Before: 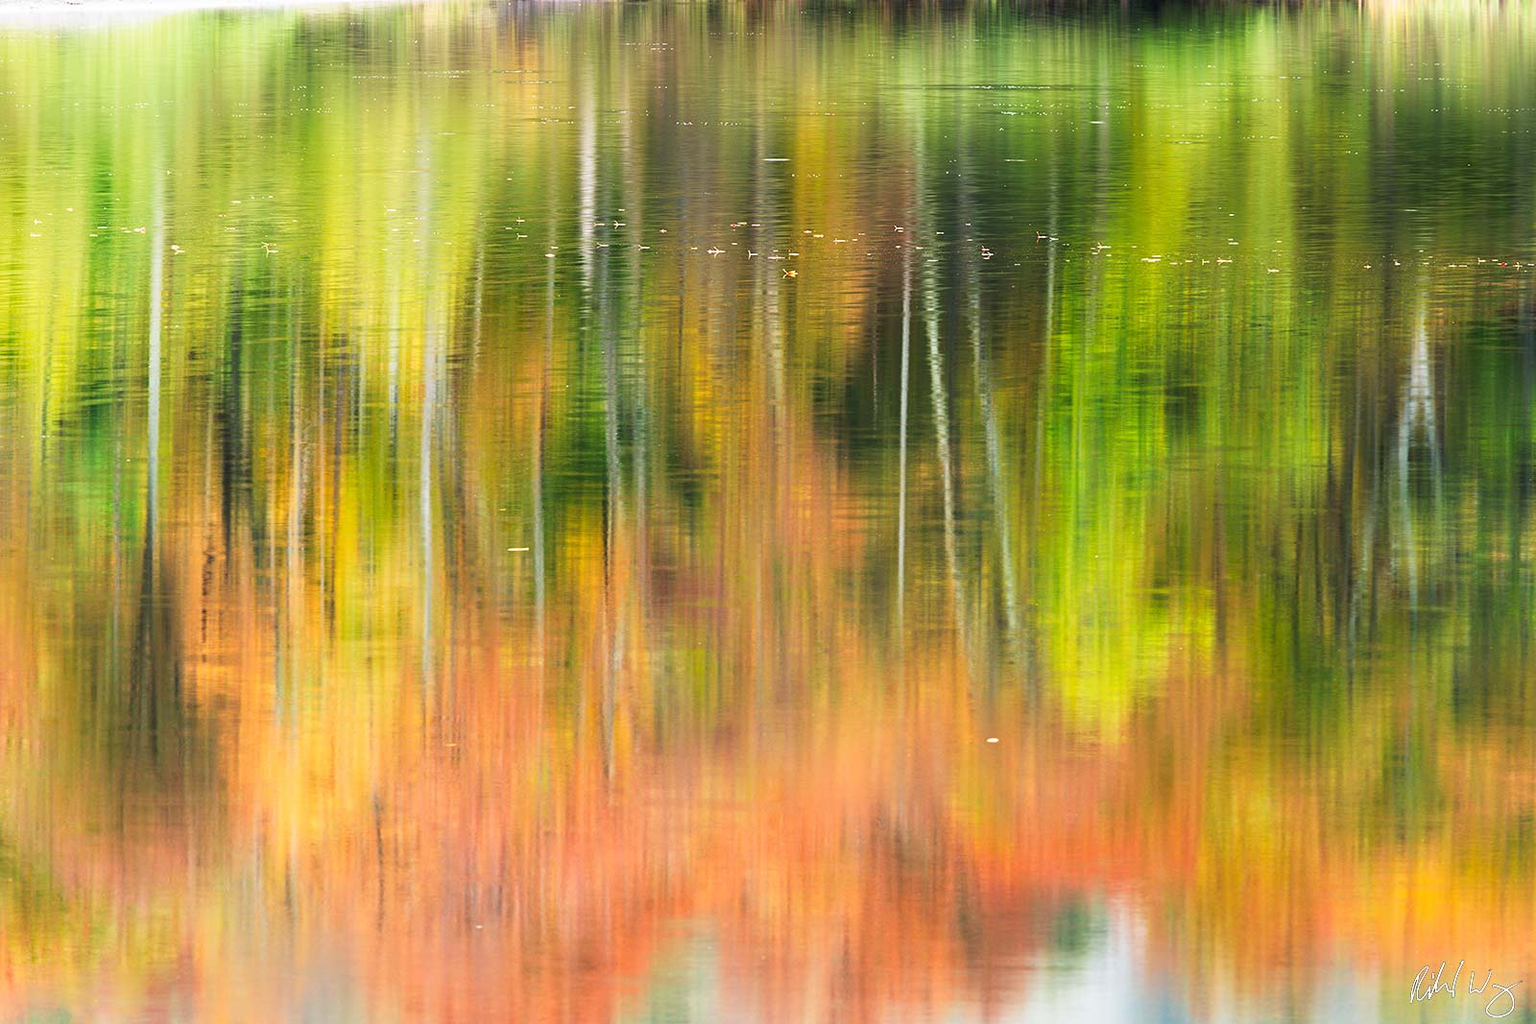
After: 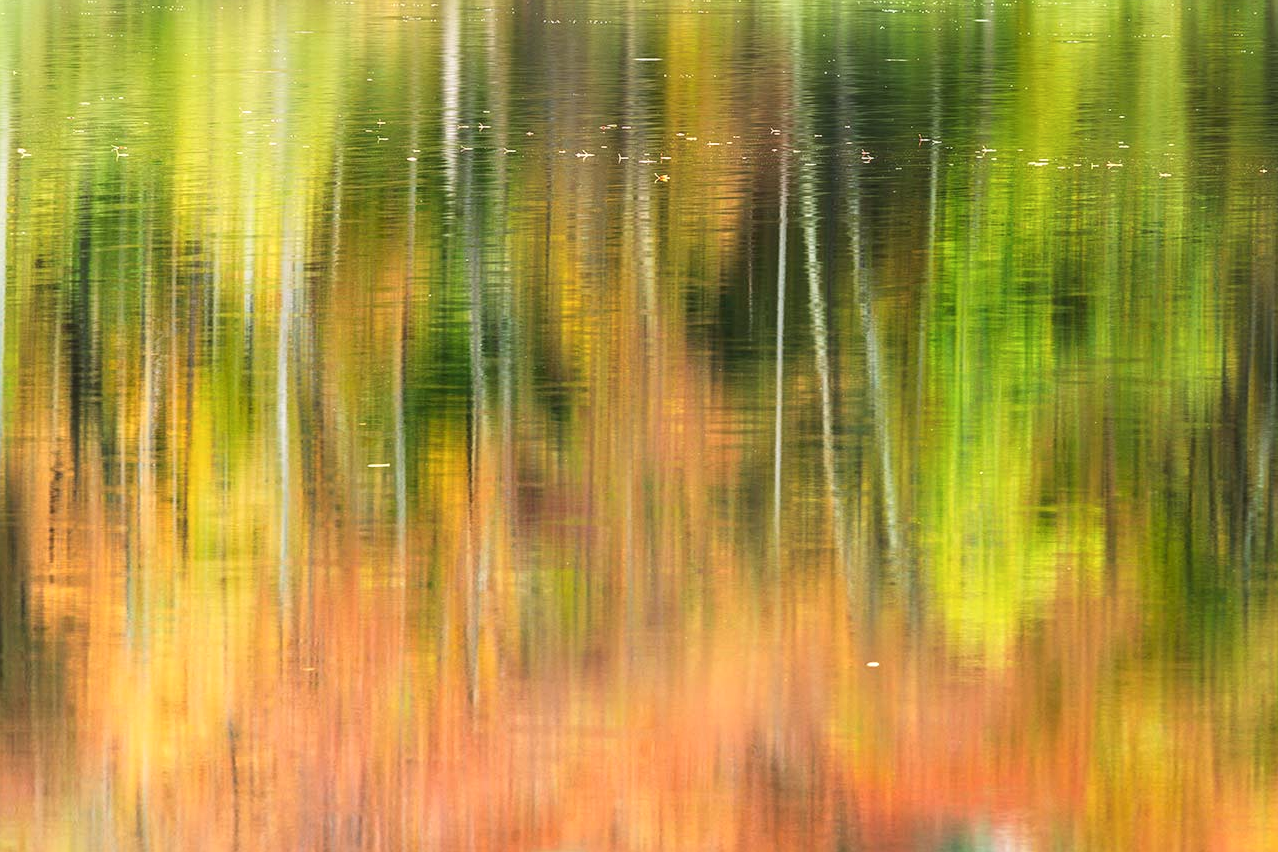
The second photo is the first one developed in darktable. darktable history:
haze removal: strength -0.09, distance 0.358, compatibility mode true, adaptive false
crop and rotate: left 10.071%, top 10.071%, right 10.02%, bottom 10.02%
local contrast: on, module defaults
